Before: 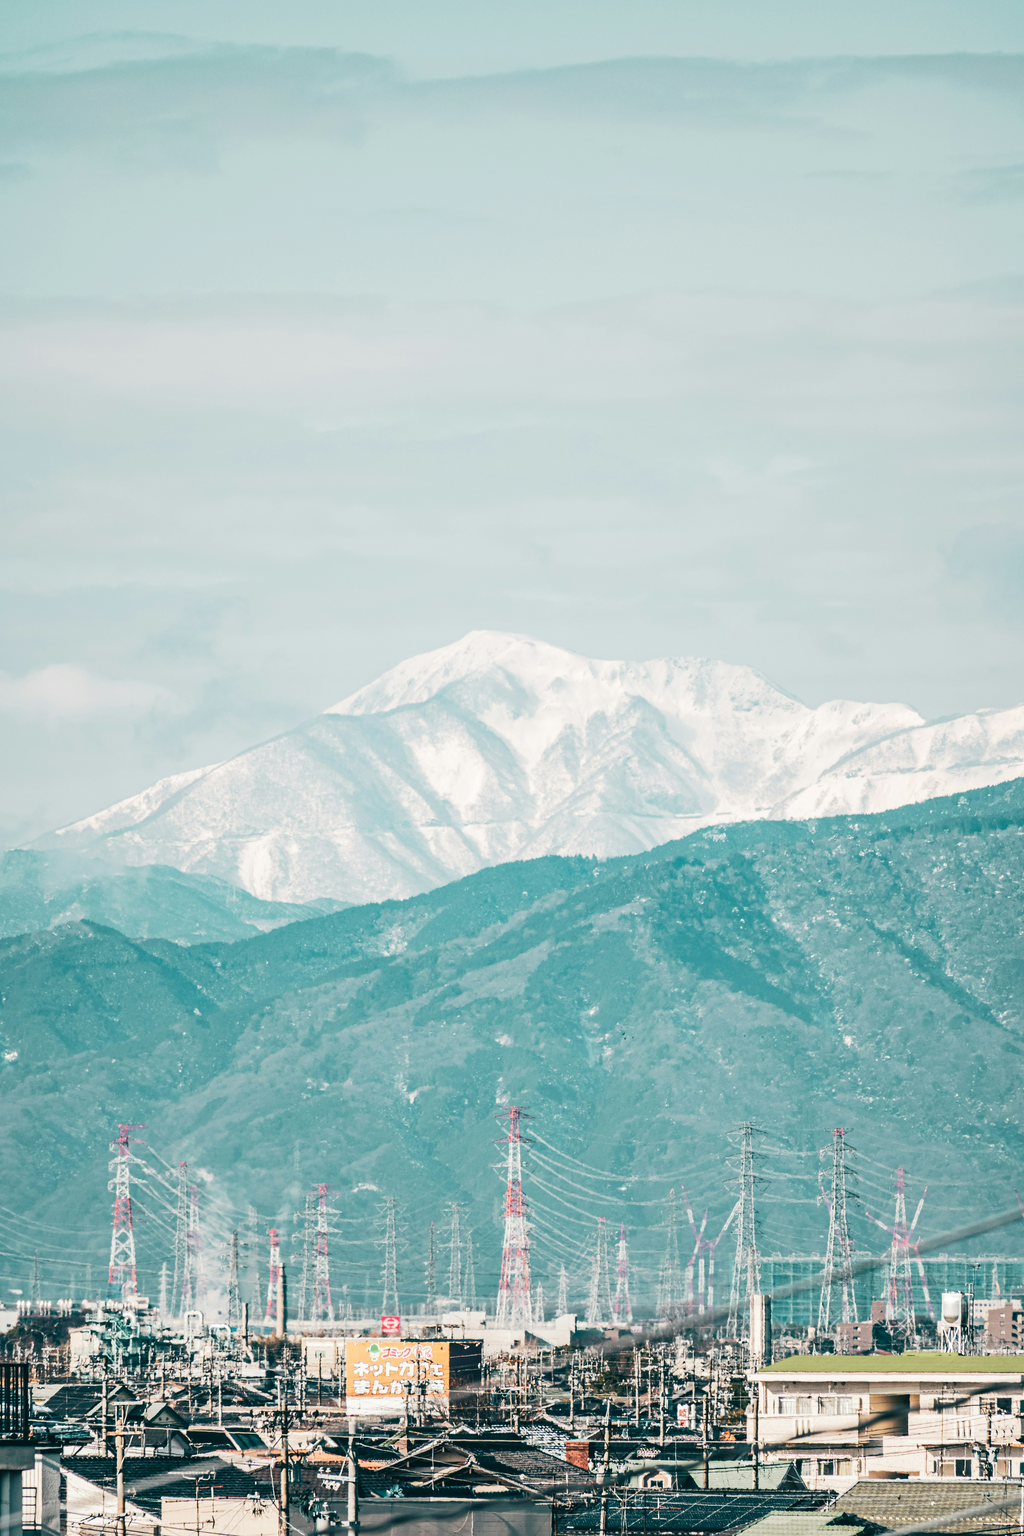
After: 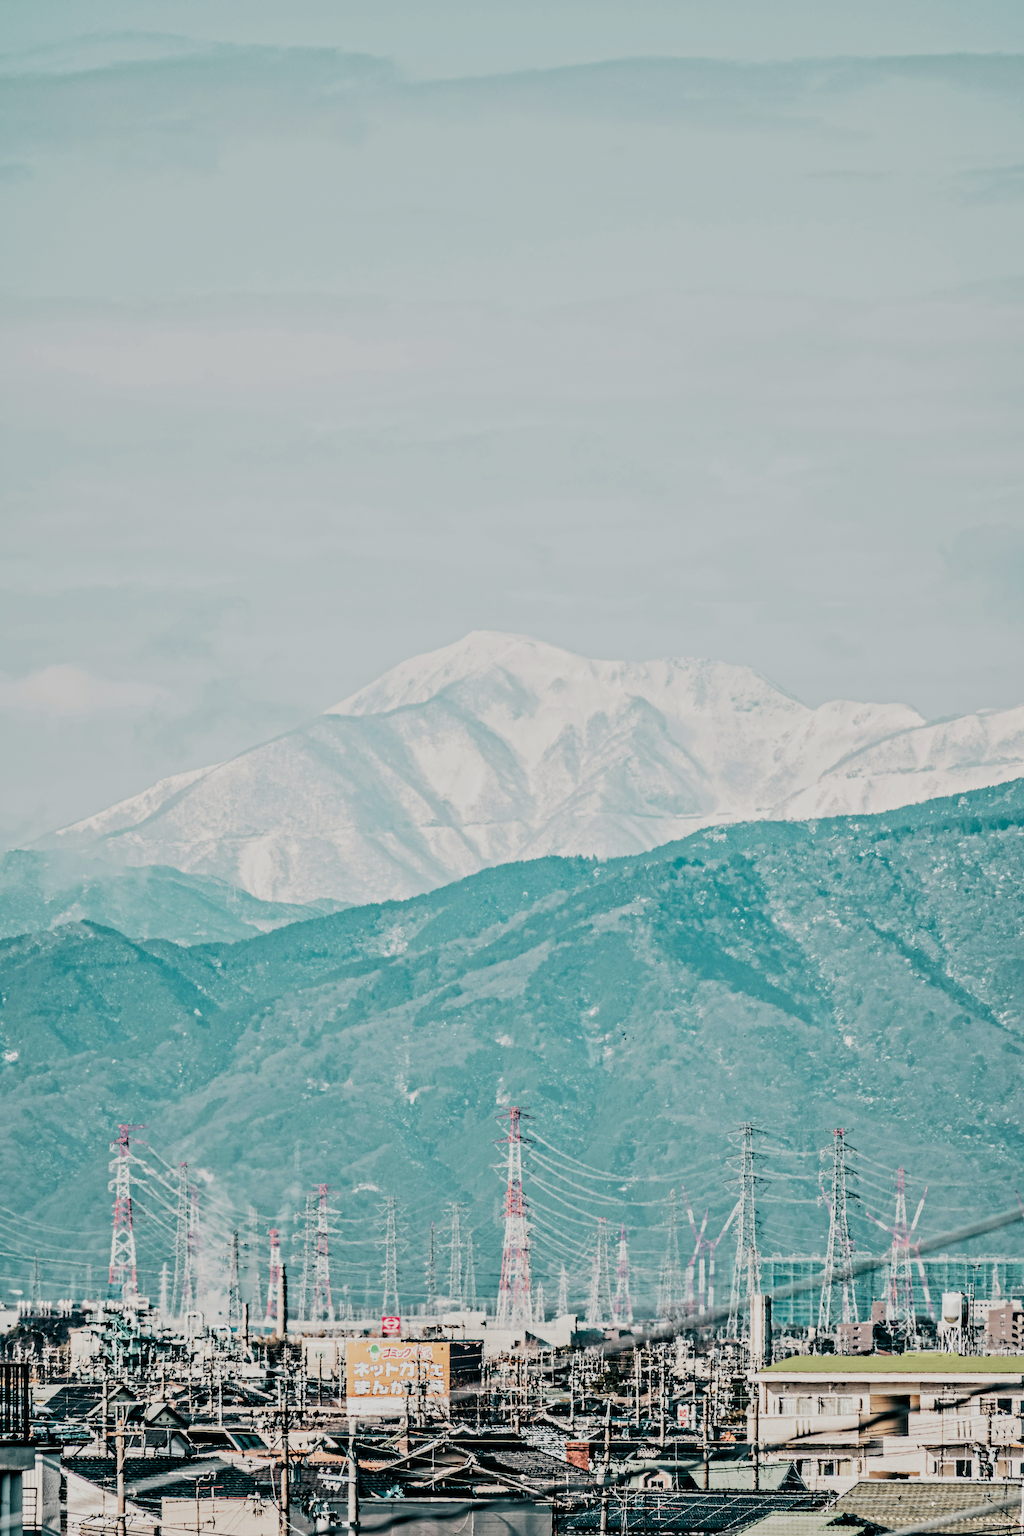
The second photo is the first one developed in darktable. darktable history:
filmic rgb: black relative exposure -7.13 EV, white relative exposure 5.35 EV, hardness 3.03
contrast equalizer: y [[0.511, 0.558, 0.631, 0.632, 0.559, 0.512], [0.5 ×6], [0.507, 0.559, 0.627, 0.644, 0.647, 0.647], [0 ×6], [0 ×6]]
